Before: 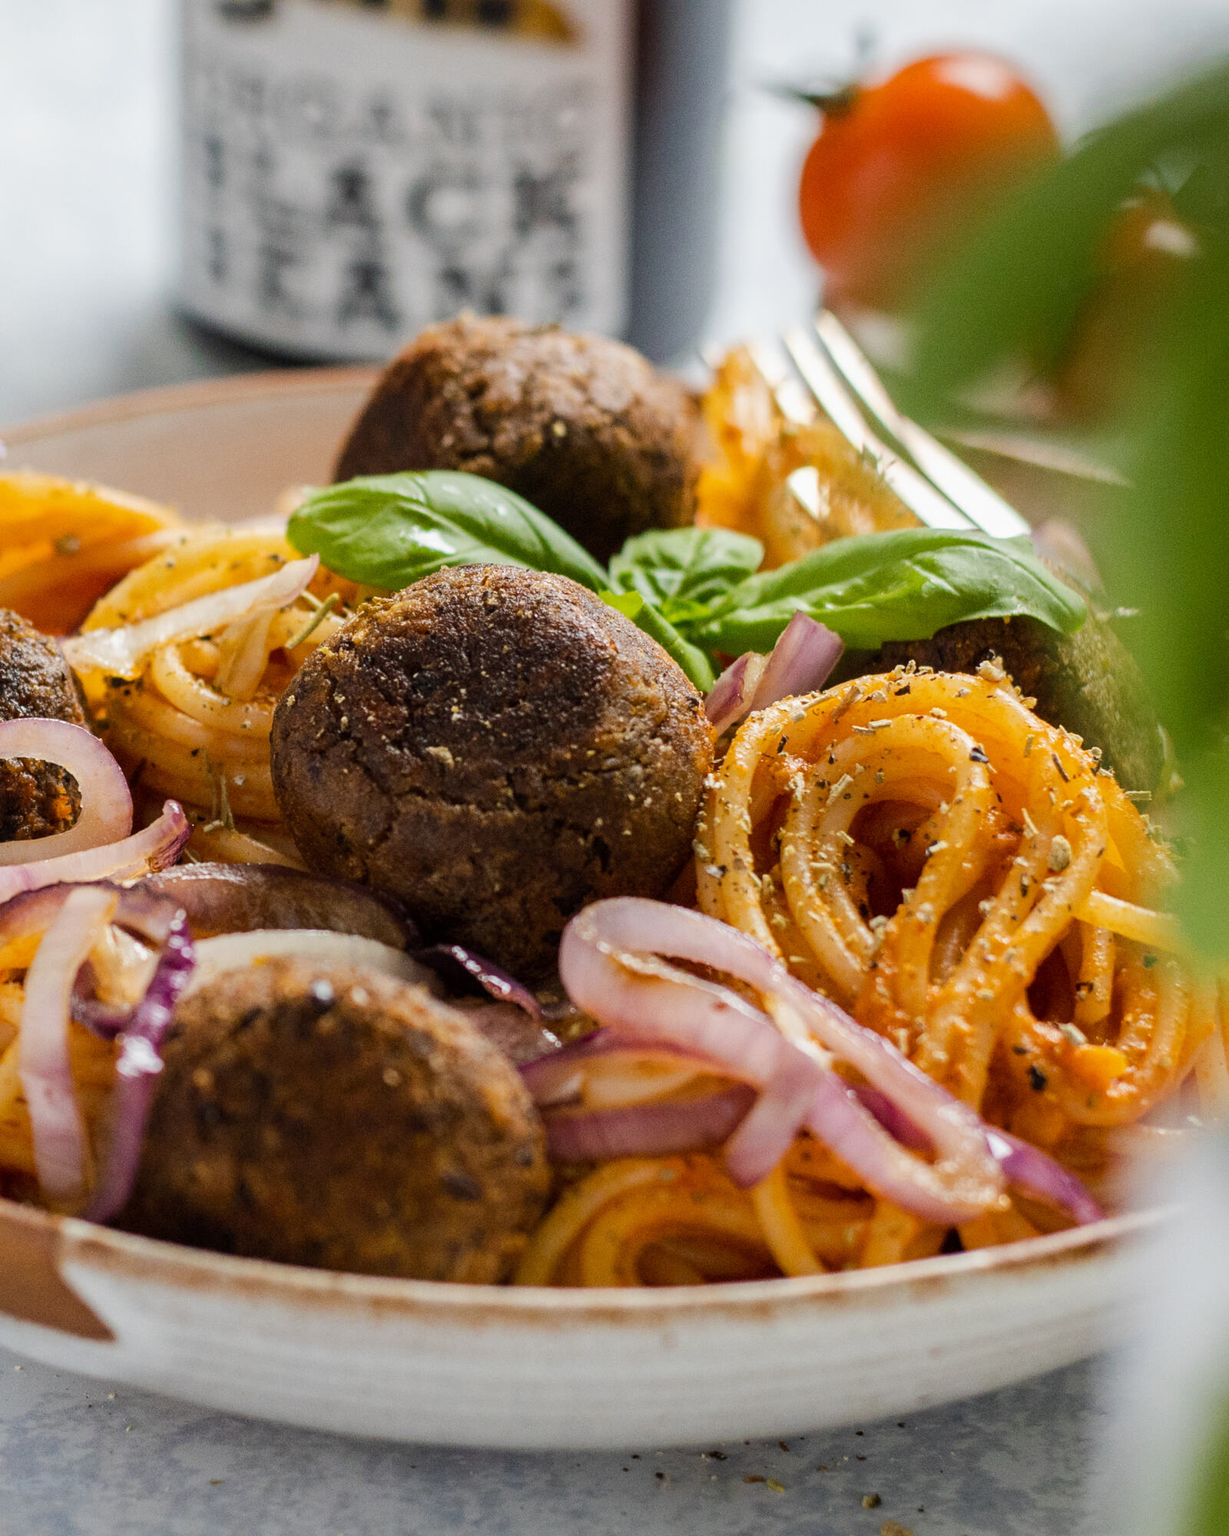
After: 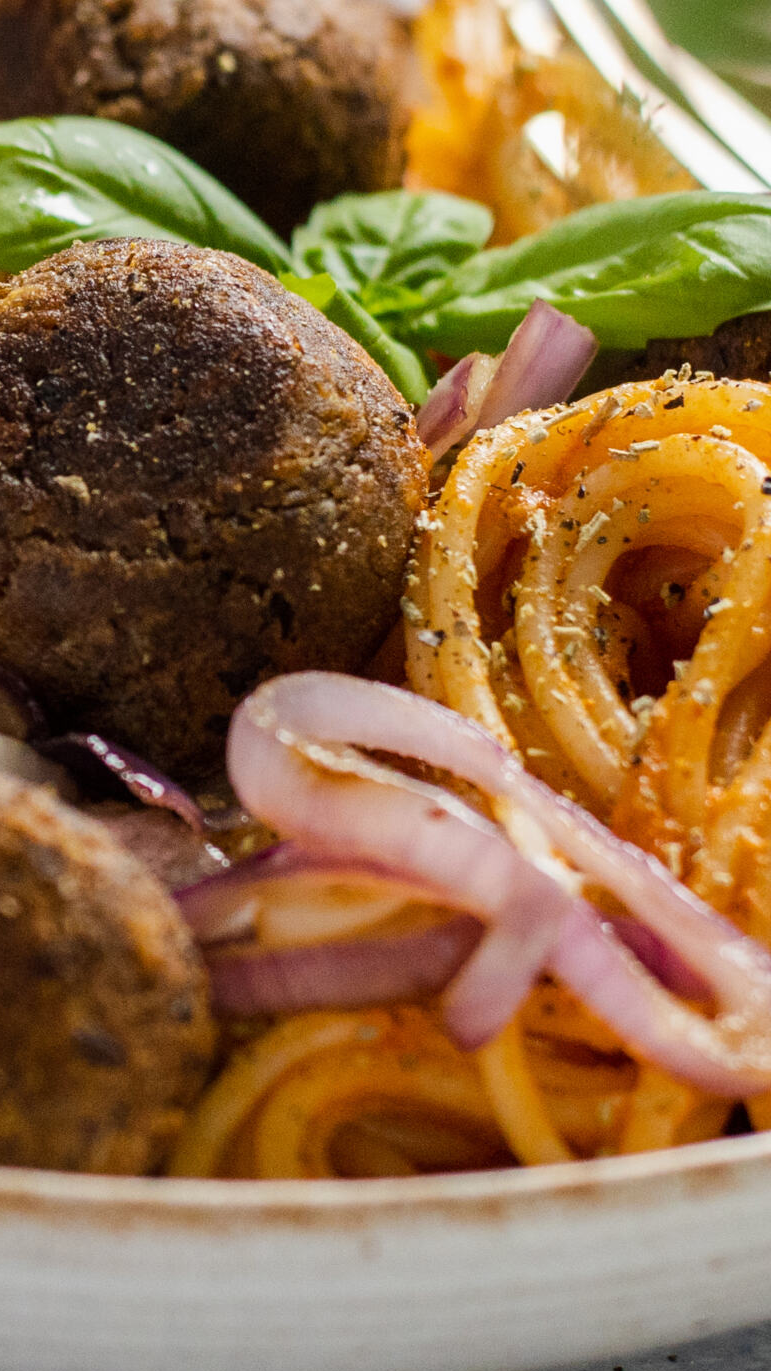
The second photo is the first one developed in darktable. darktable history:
crop: left 31.325%, top 24.828%, right 20.44%, bottom 6.538%
